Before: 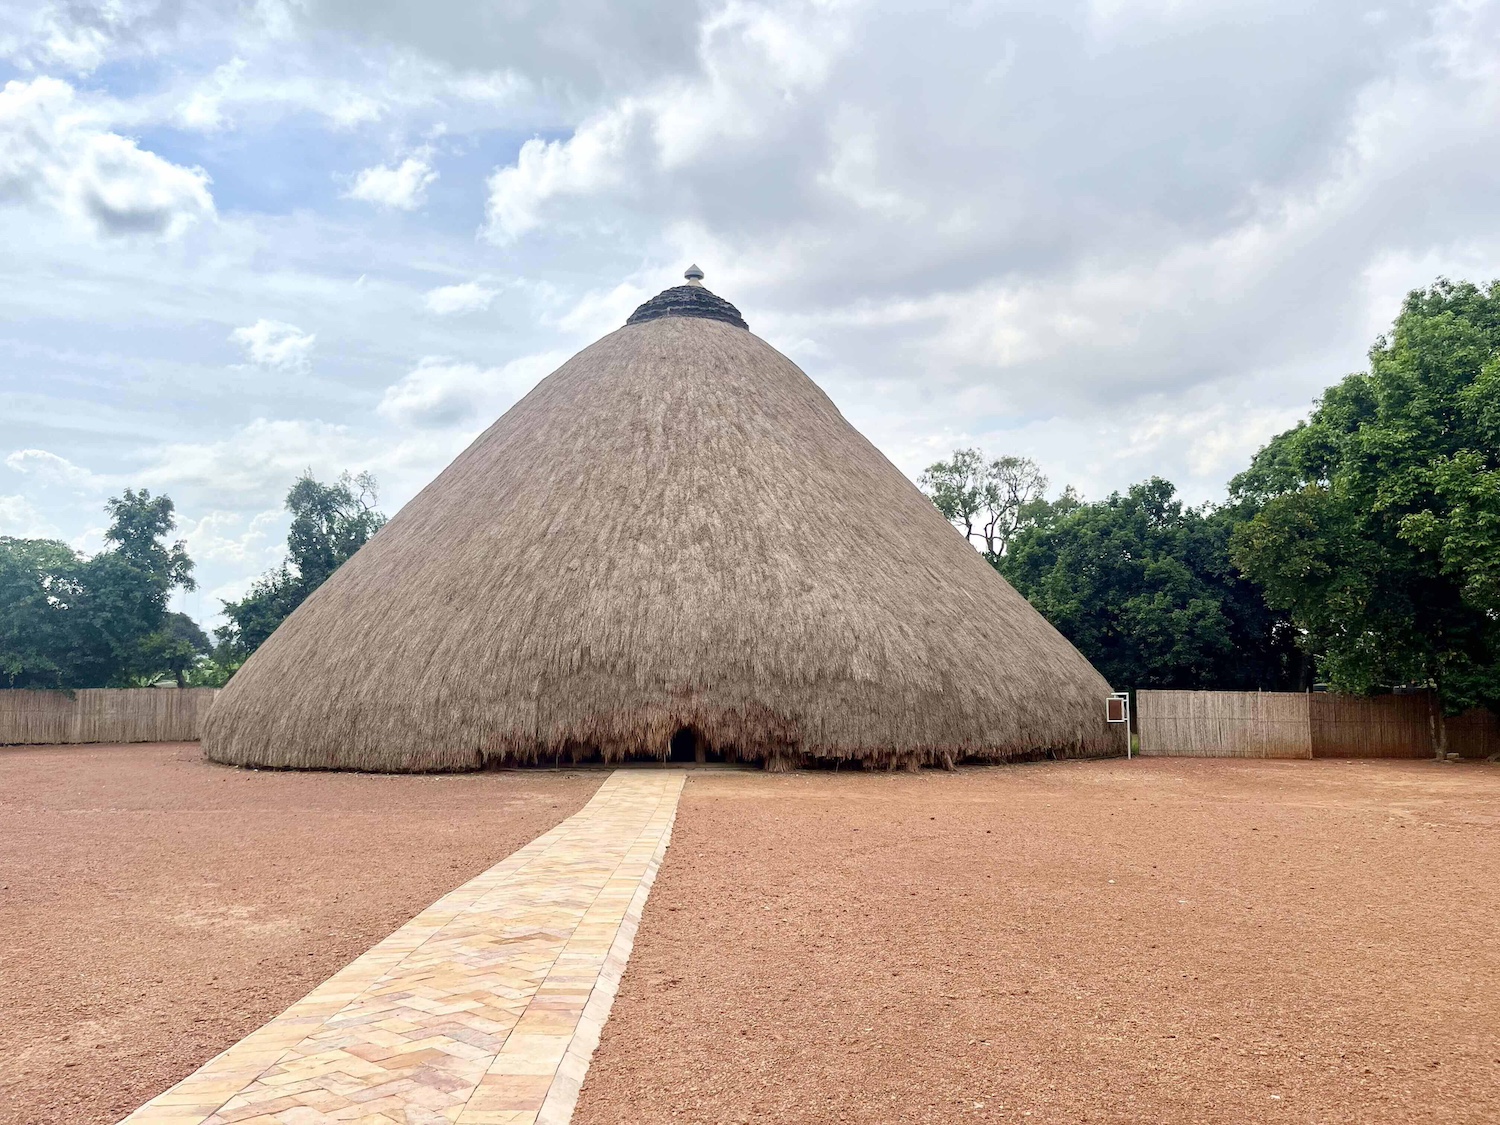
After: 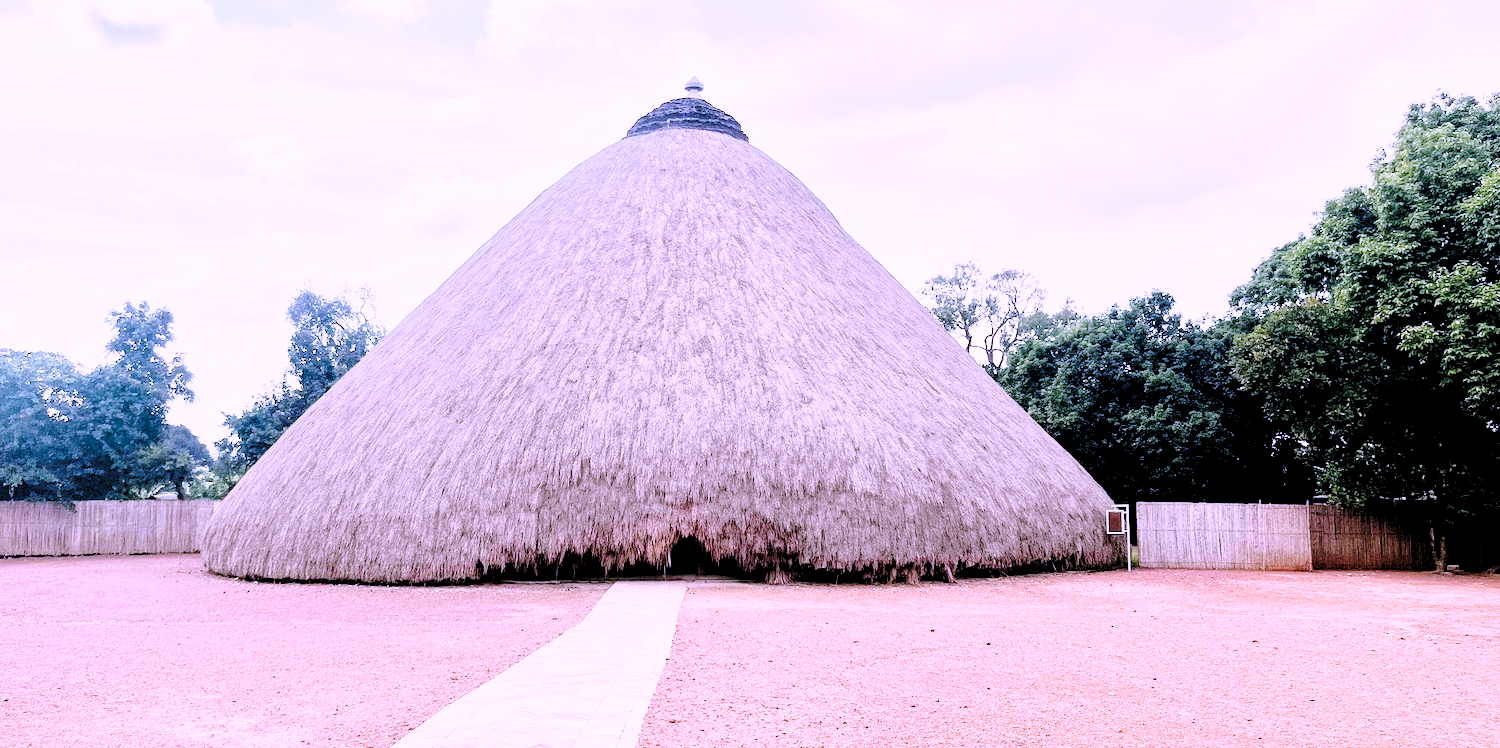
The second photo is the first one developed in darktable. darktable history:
crop: top 16.727%, bottom 16.727%
base curve: curves: ch0 [(0, 0) (0.028, 0.03) (0.121, 0.232) (0.46, 0.748) (0.859, 0.968) (1, 1)], preserve colors none
rgb levels: levels [[0.013, 0.434, 0.89], [0, 0.5, 1], [0, 0.5, 1]]
rgb curve: curves: ch0 [(0, 0) (0.136, 0.078) (0.262, 0.245) (0.414, 0.42) (1, 1)], compensate middle gray true, preserve colors basic power
white balance: red 0.967, blue 1.119, emerald 0.756
color correction: highlights a* 15.03, highlights b* -25.07
